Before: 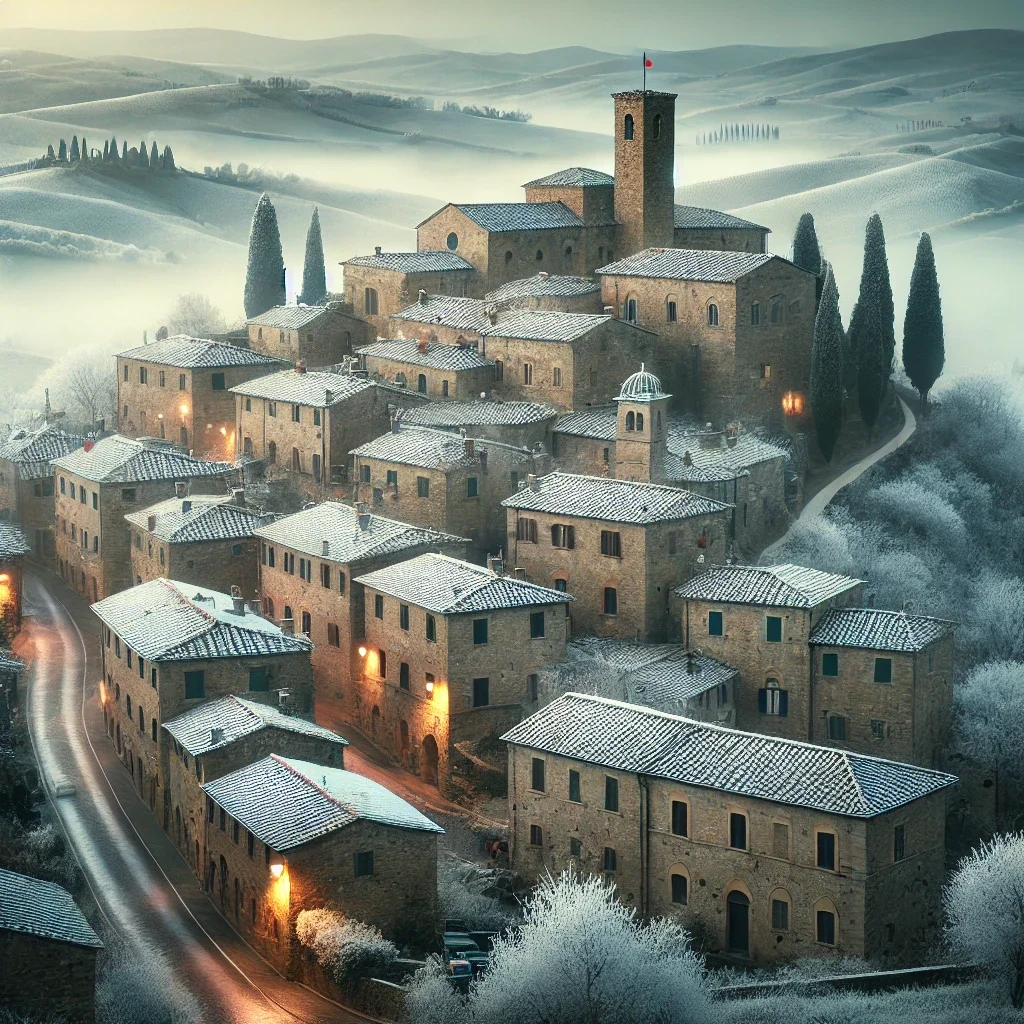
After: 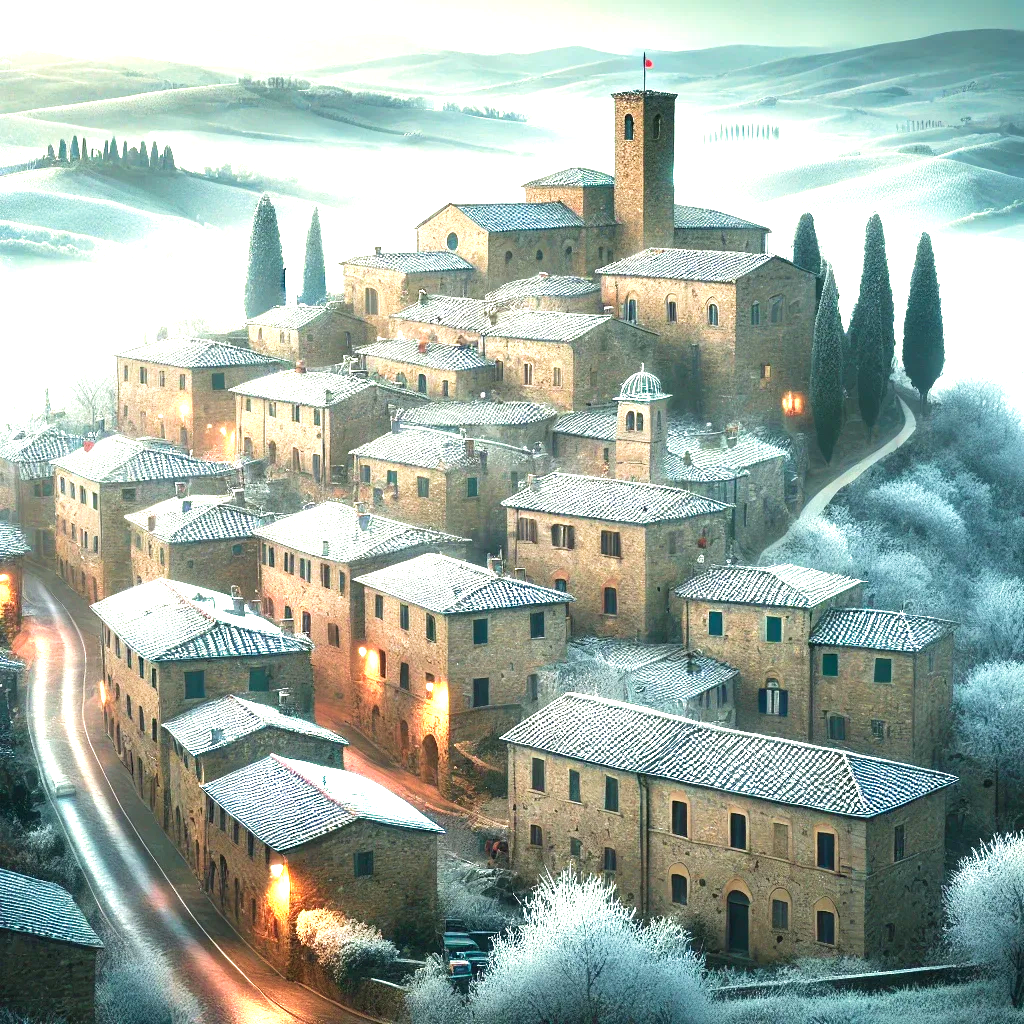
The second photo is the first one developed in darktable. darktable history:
velvia: on, module defaults
exposure: black level correction 0, exposure 1.2 EV, compensate highlight preservation false
